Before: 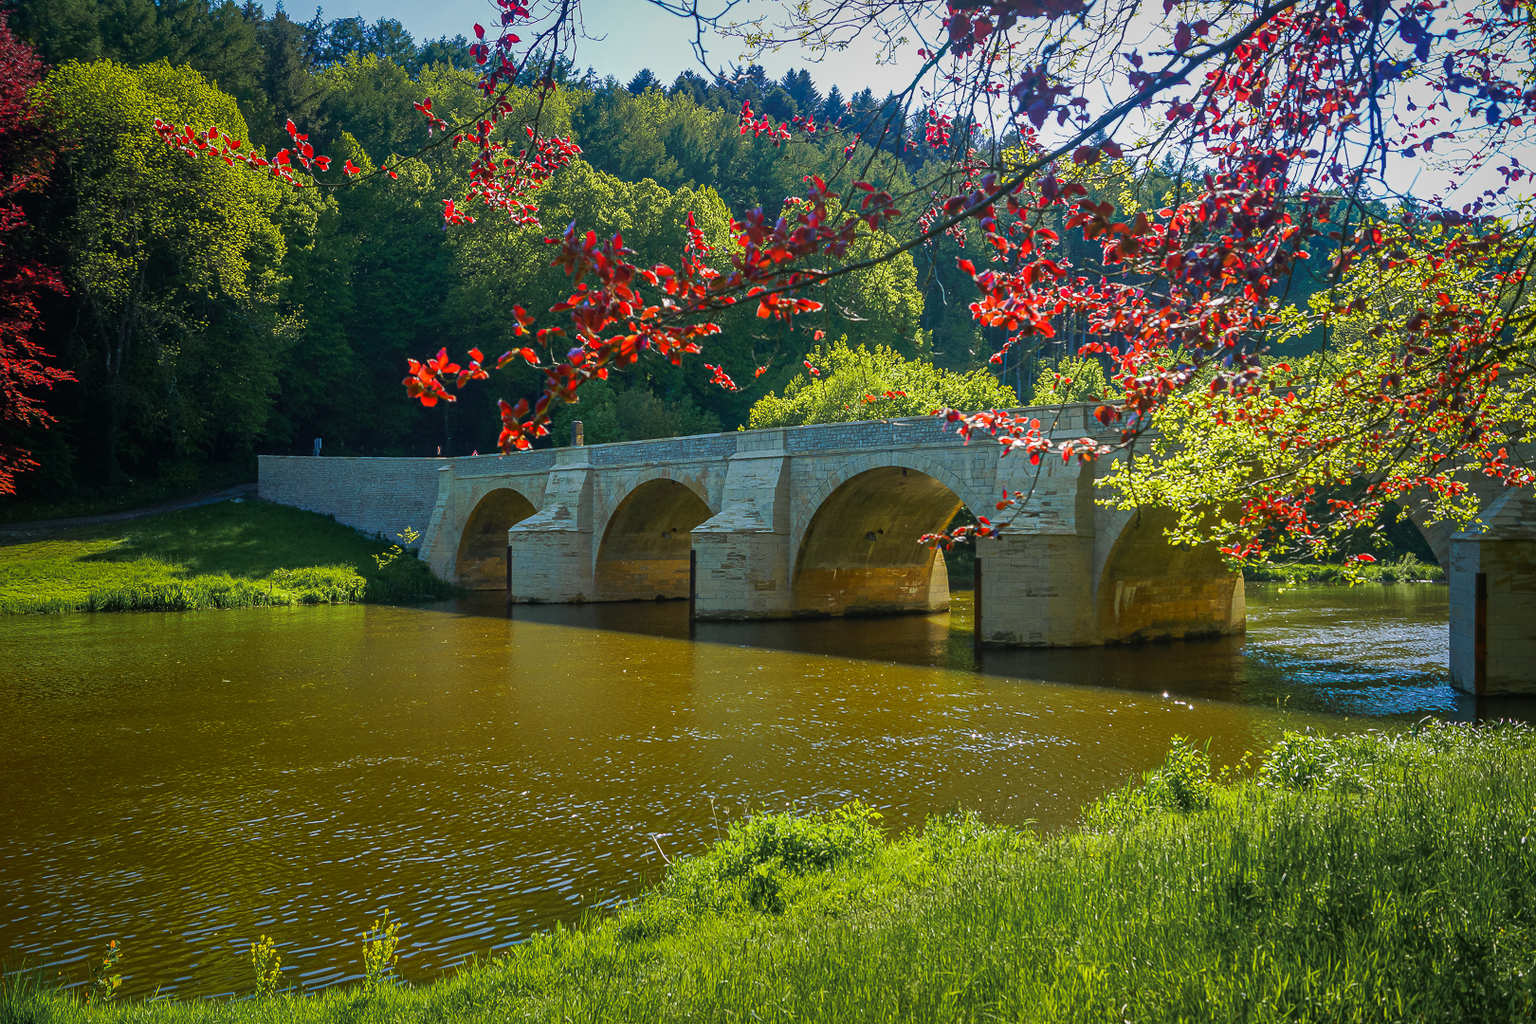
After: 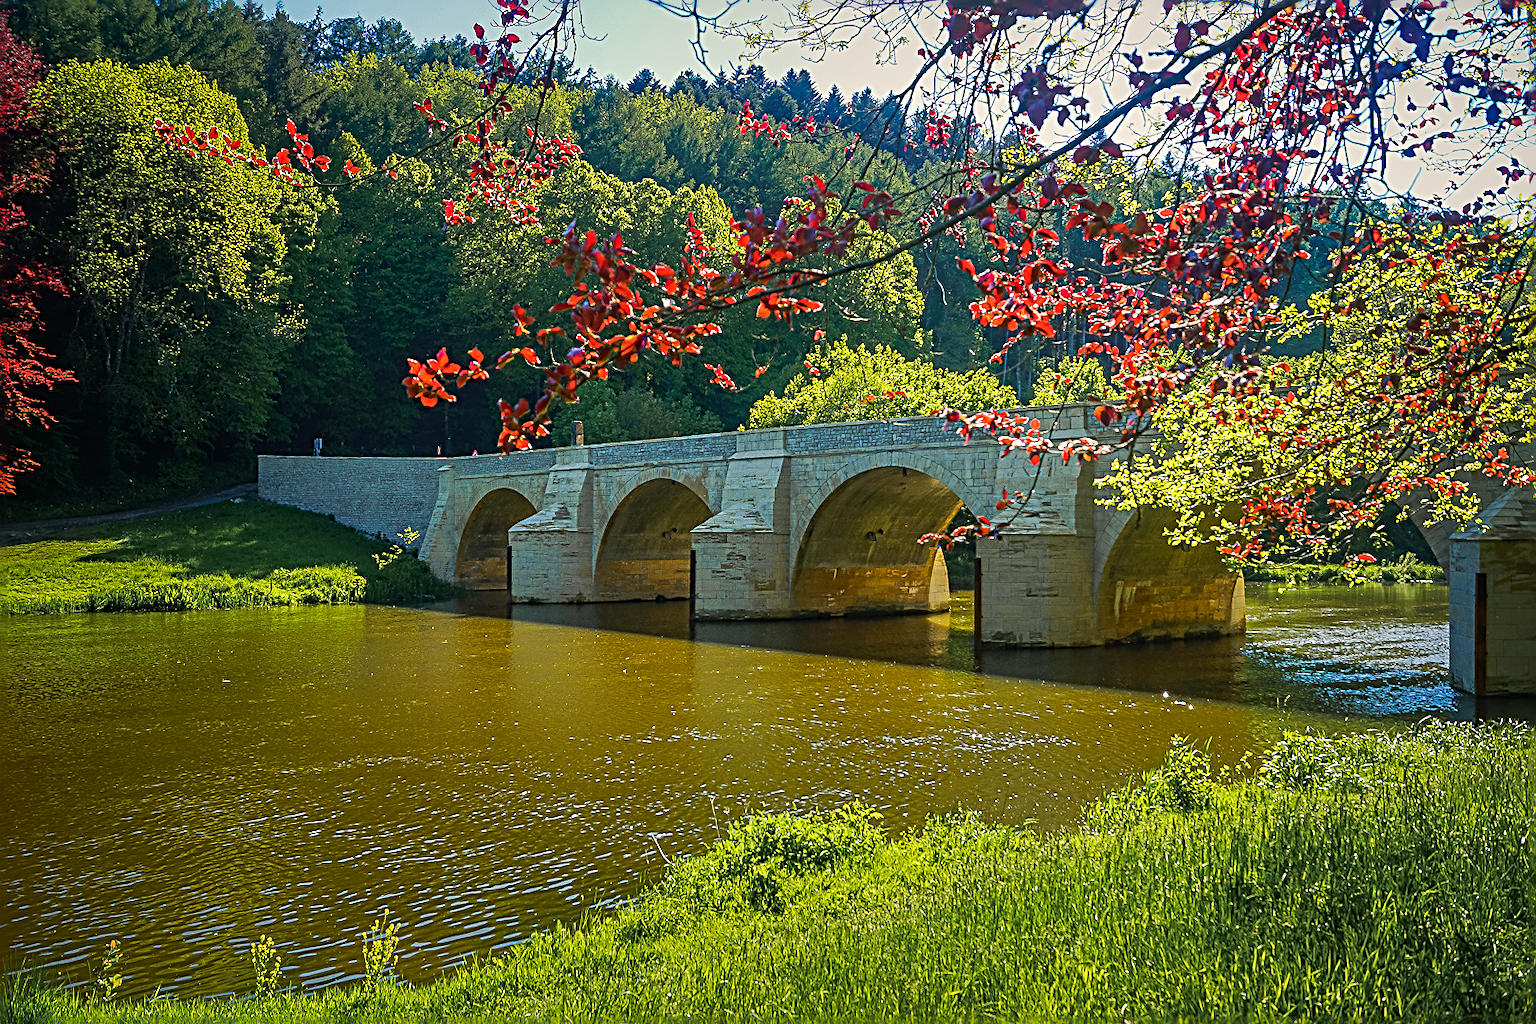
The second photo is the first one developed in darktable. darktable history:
color balance rgb: highlights gain › chroma 3.024%, highlights gain › hue 76.2°, shadows fall-off 101.634%, perceptual saturation grading › global saturation 0.933%, perceptual brilliance grading › mid-tones 9.141%, perceptual brilliance grading › shadows 14.783%, mask middle-gray fulcrum 22.583%, contrast 4.395%
sharpen: radius 3.02, amount 0.765
